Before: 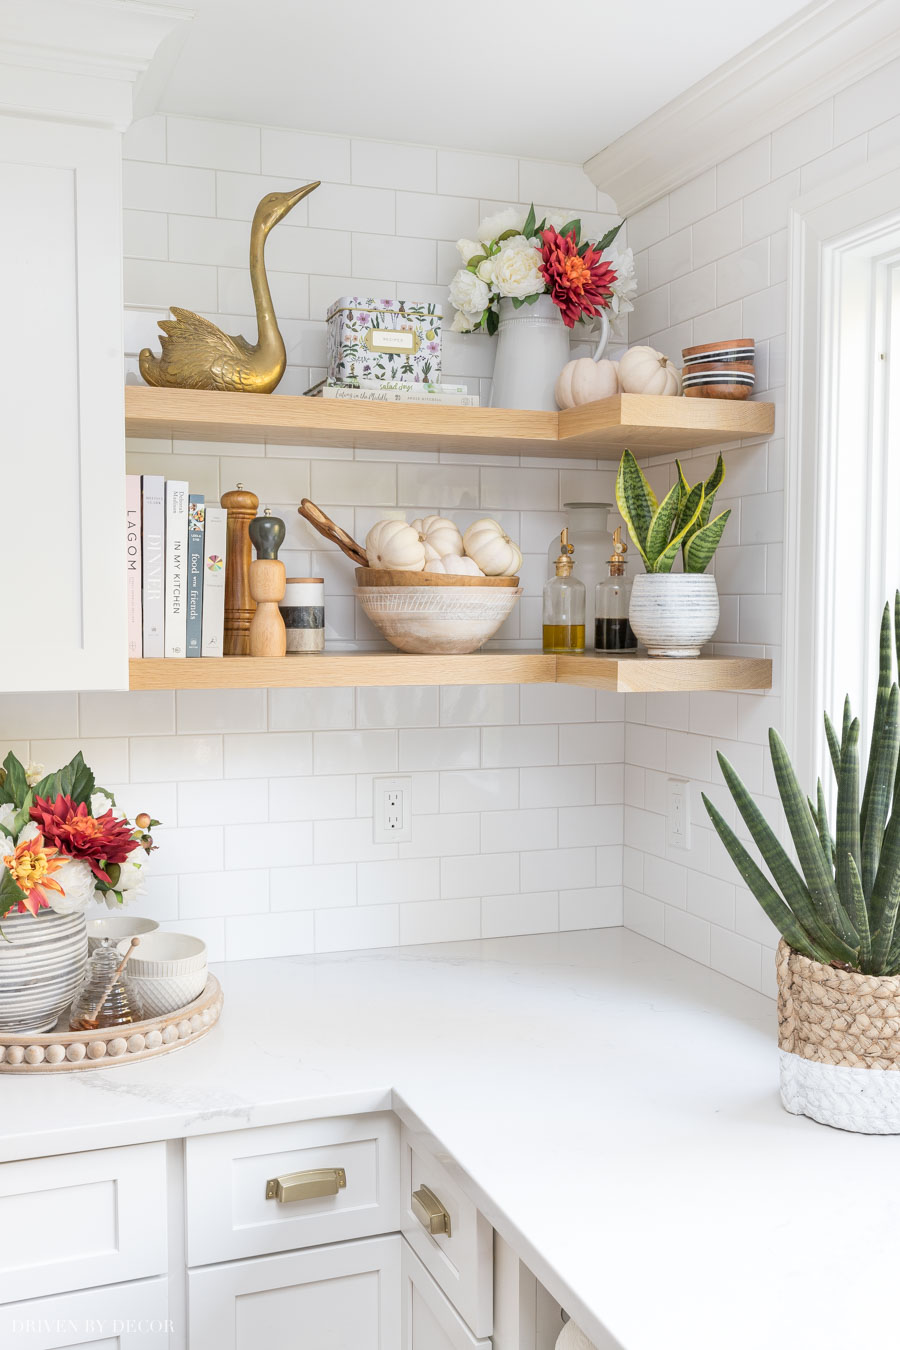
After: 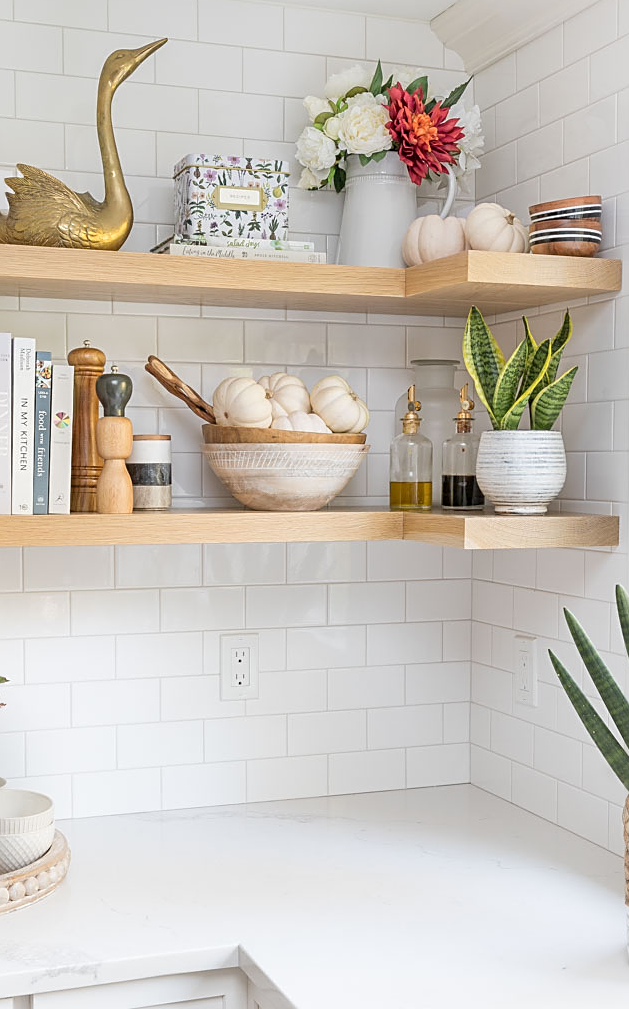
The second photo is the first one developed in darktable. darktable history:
crop and rotate: left 17.046%, top 10.659%, right 12.989%, bottom 14.553%
sharpen: on, module defaults
